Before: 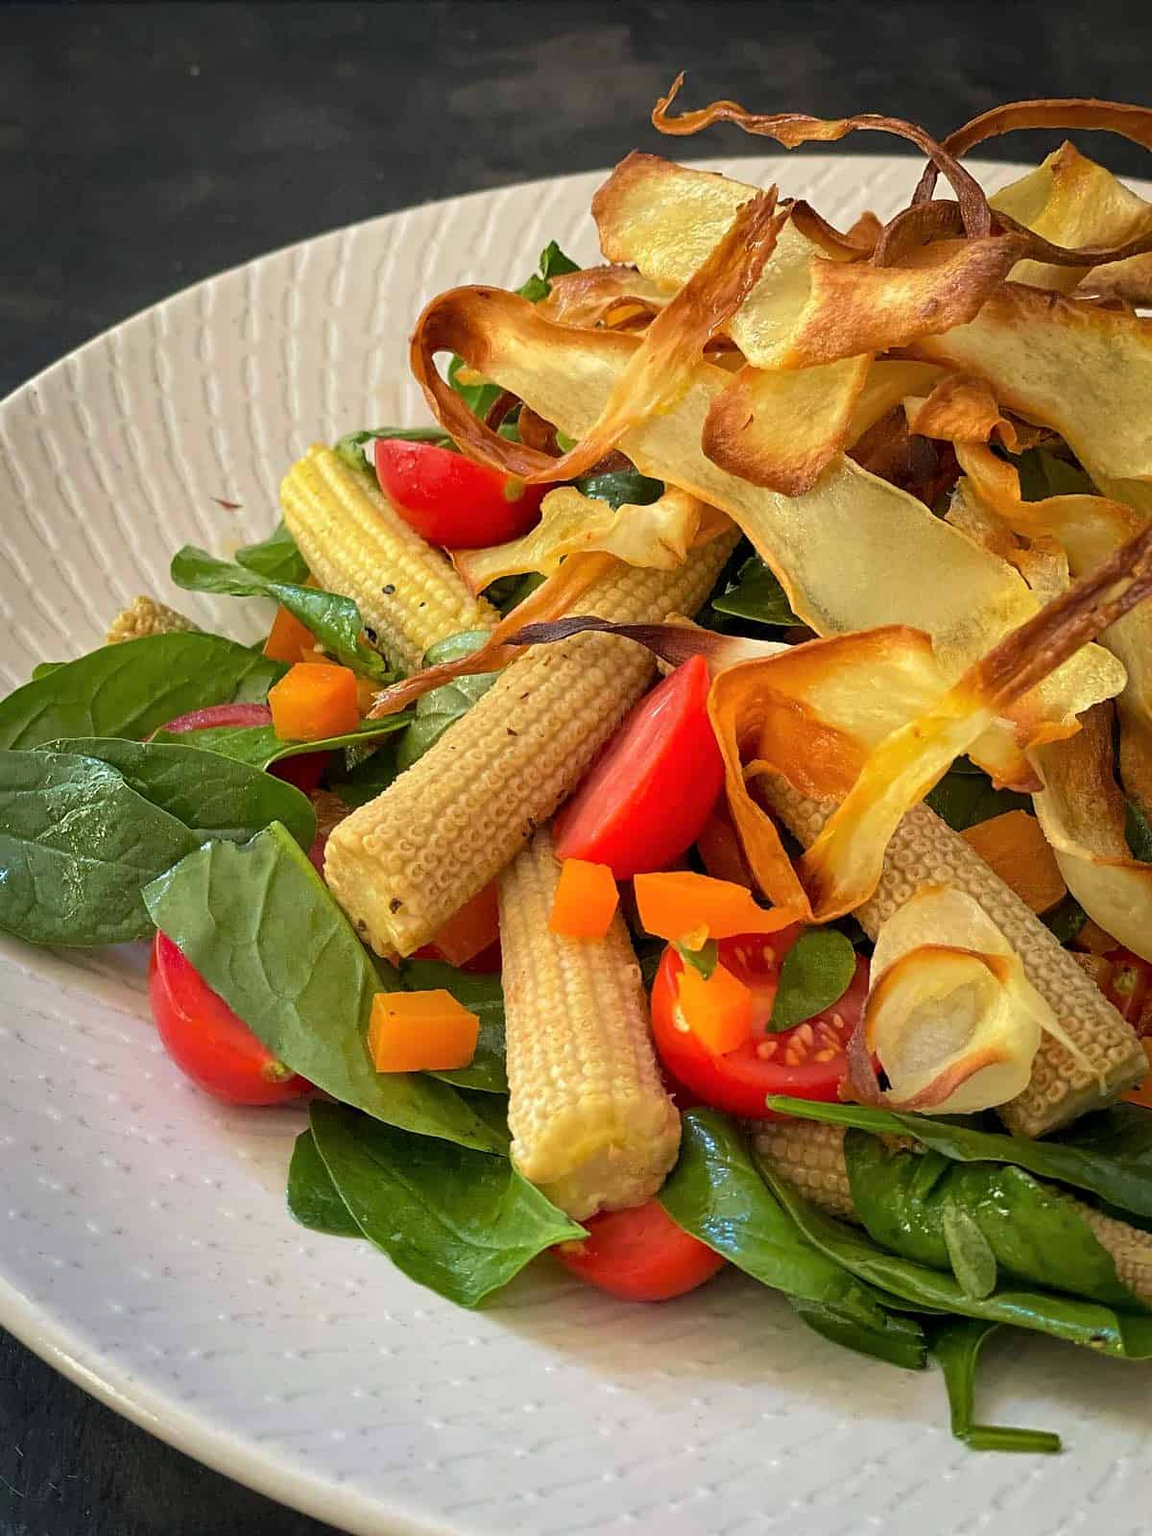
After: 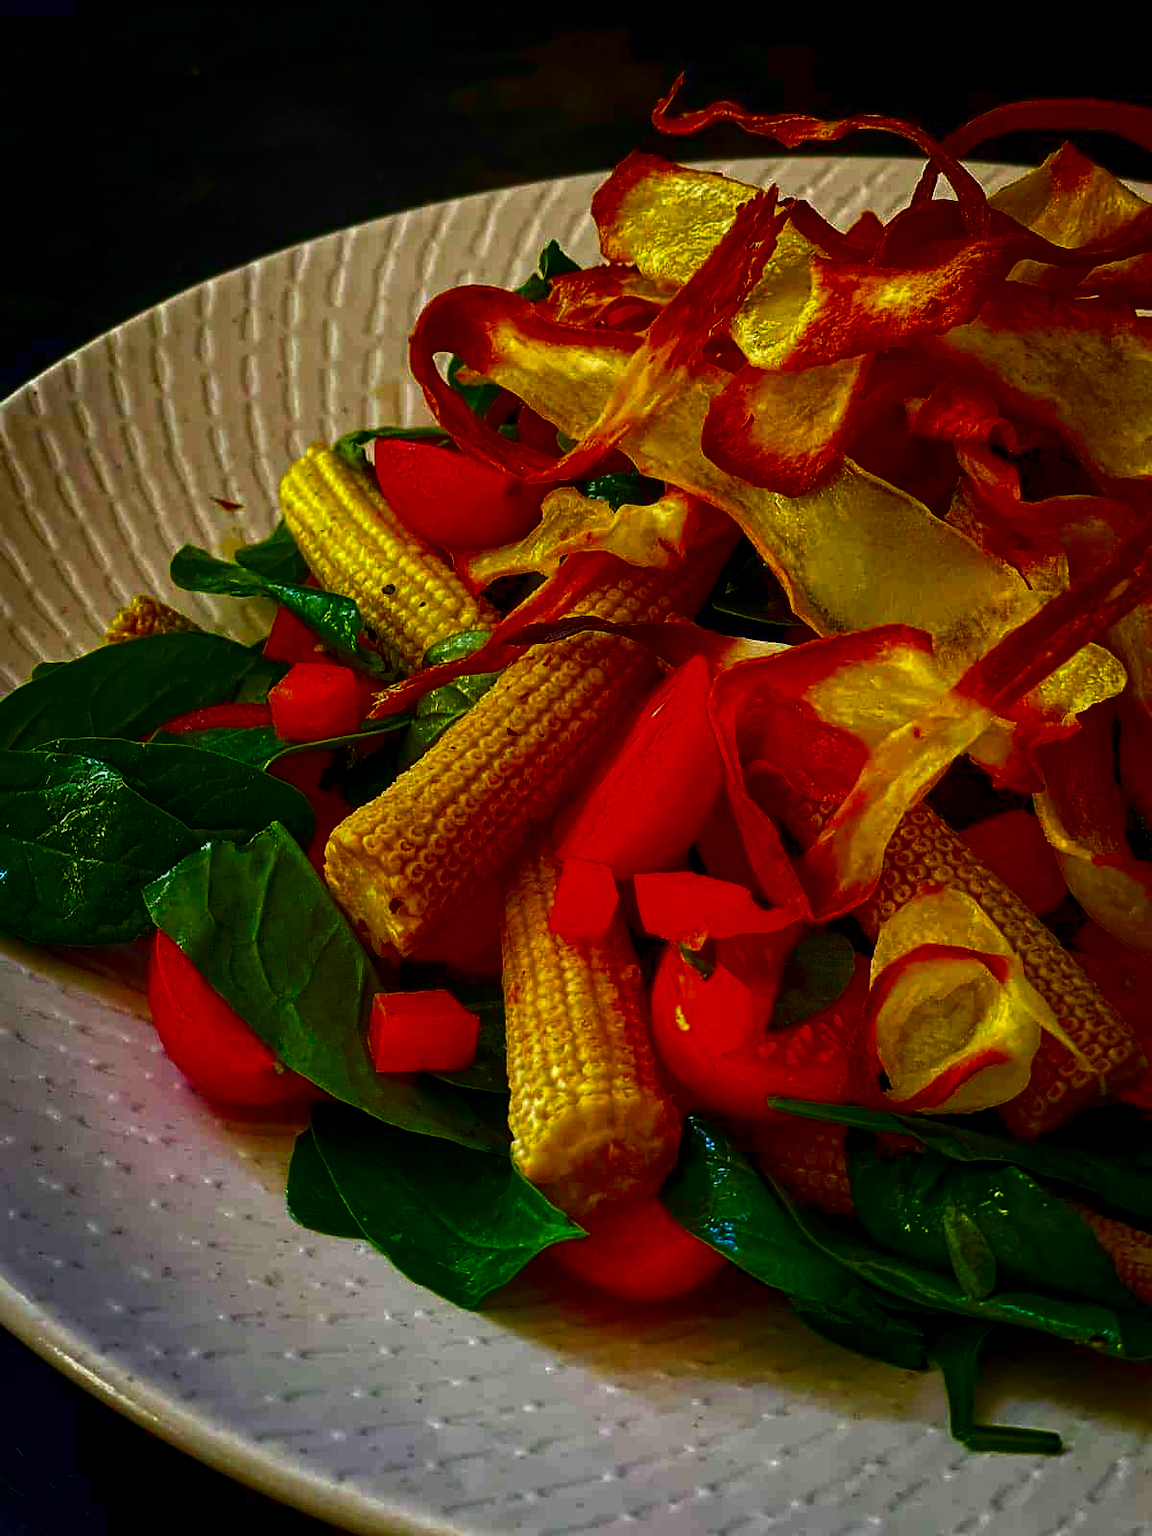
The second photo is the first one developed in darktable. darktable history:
local contrast: on, module defaults
contrast brightness saturation: brightness -0.99, saturation 0.983
